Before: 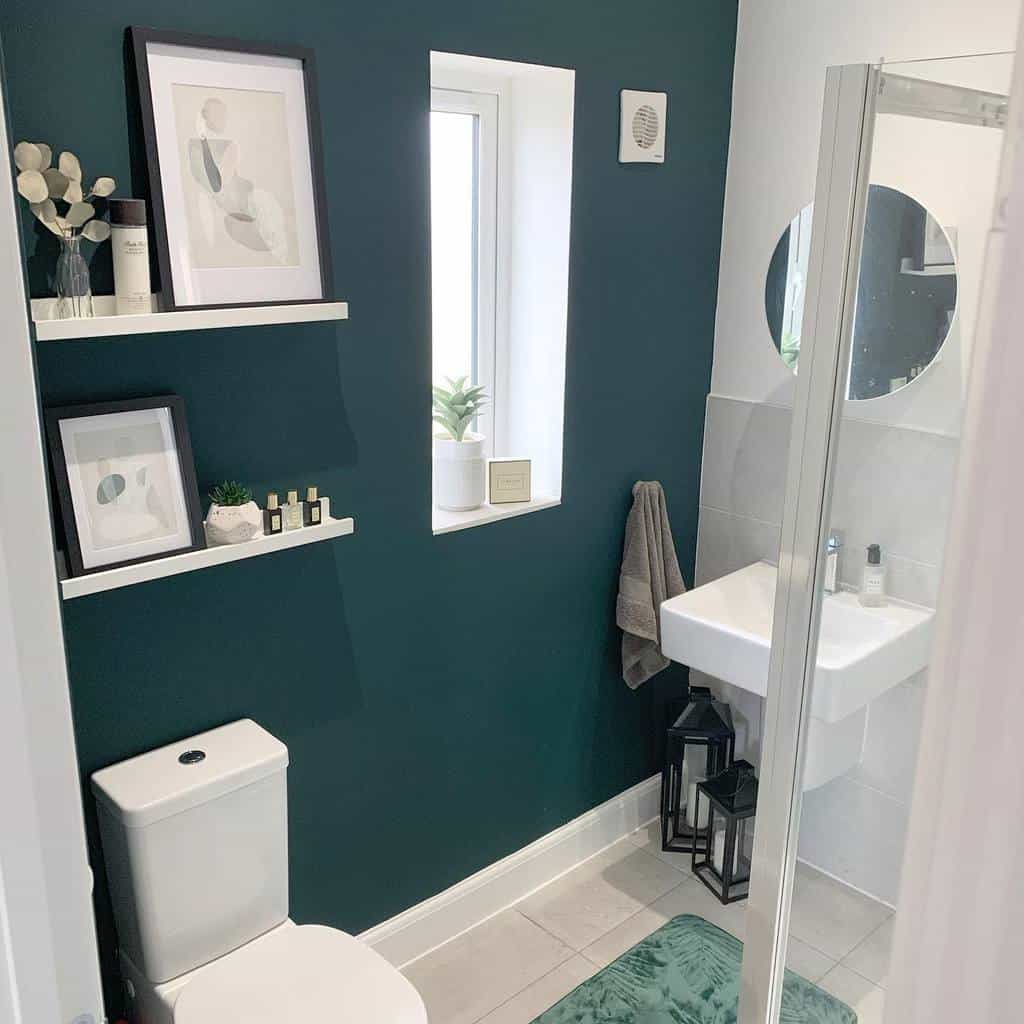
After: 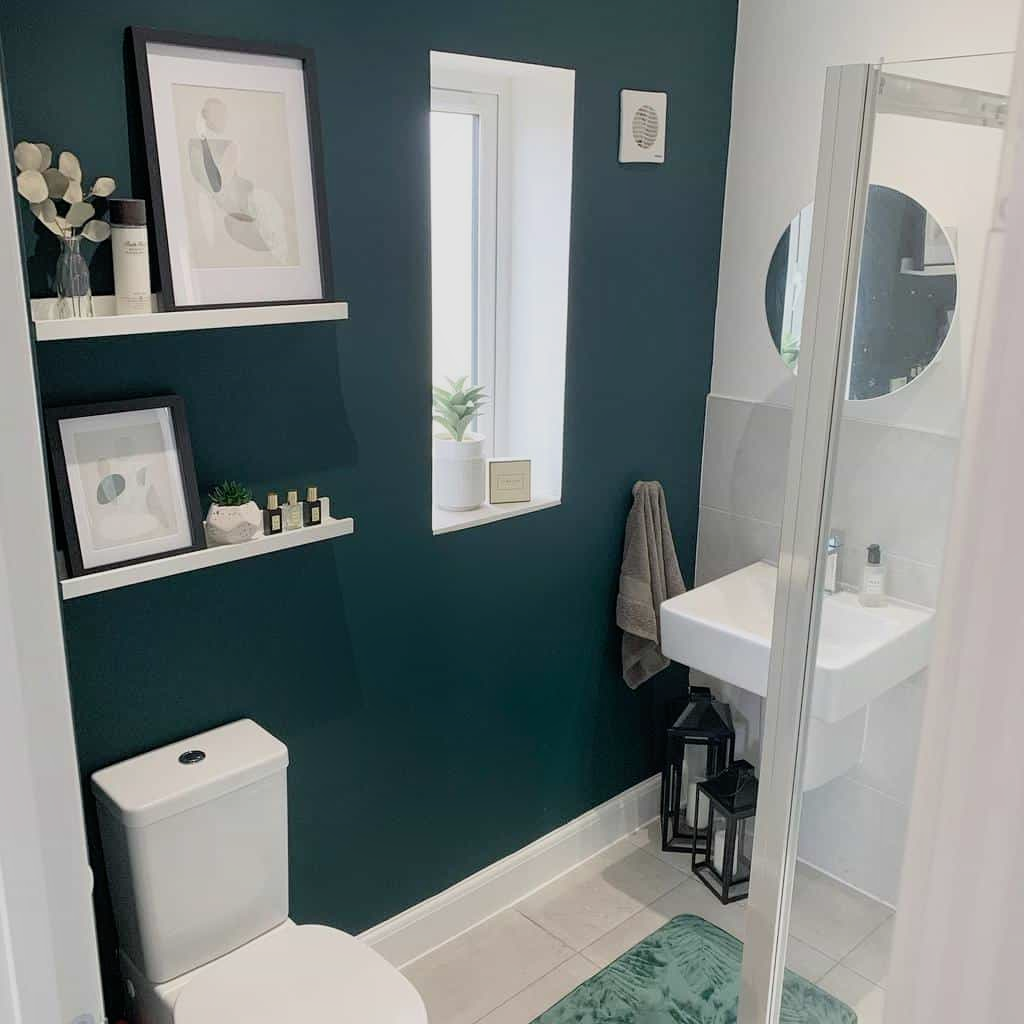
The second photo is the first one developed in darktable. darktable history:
exposure: exposure -0.158 EV, compensate highlight preservation false
filmic rgb: black relative exposure -11.36 EV, white relative exposure 3.25 EV, hardness 6.7, iterations of high-quality reconstruction 0
shadows and highlights: shadows -71.71, highlights 36.41, soften with gaussian
